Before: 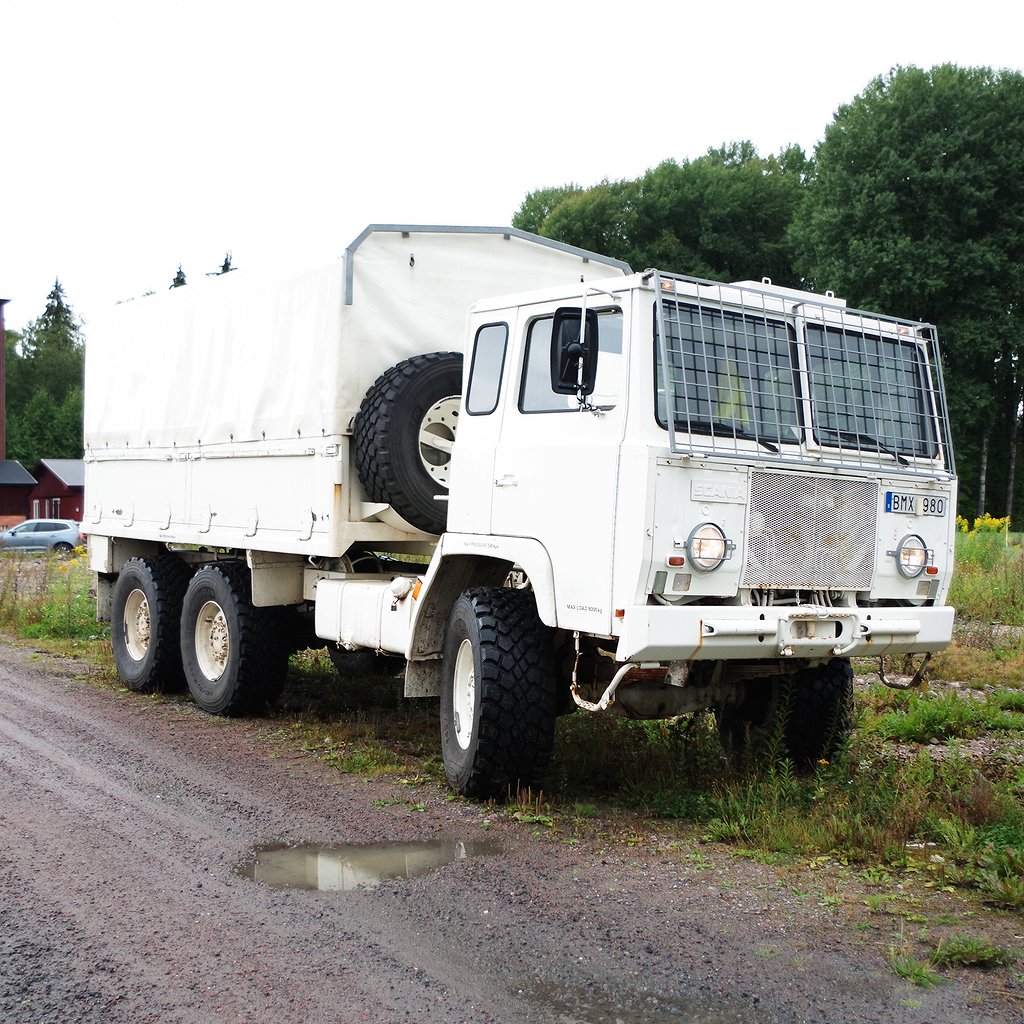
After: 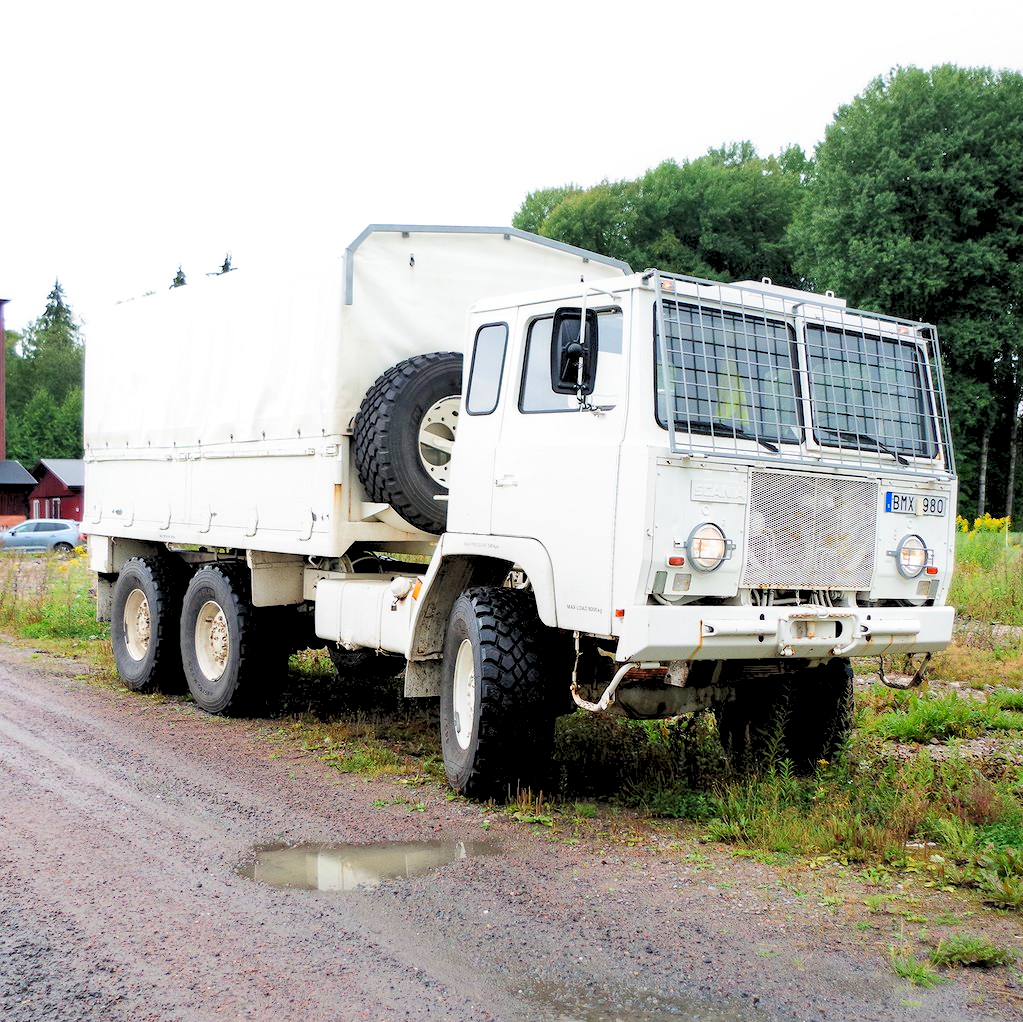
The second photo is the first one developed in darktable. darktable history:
crop: top 0.05%, bottom 0.098%
local contrast: highlights 61%, shadows 106%, detail 107%, midtone range 0.529
levels: levels [0.072, 0.414, 0.976]
